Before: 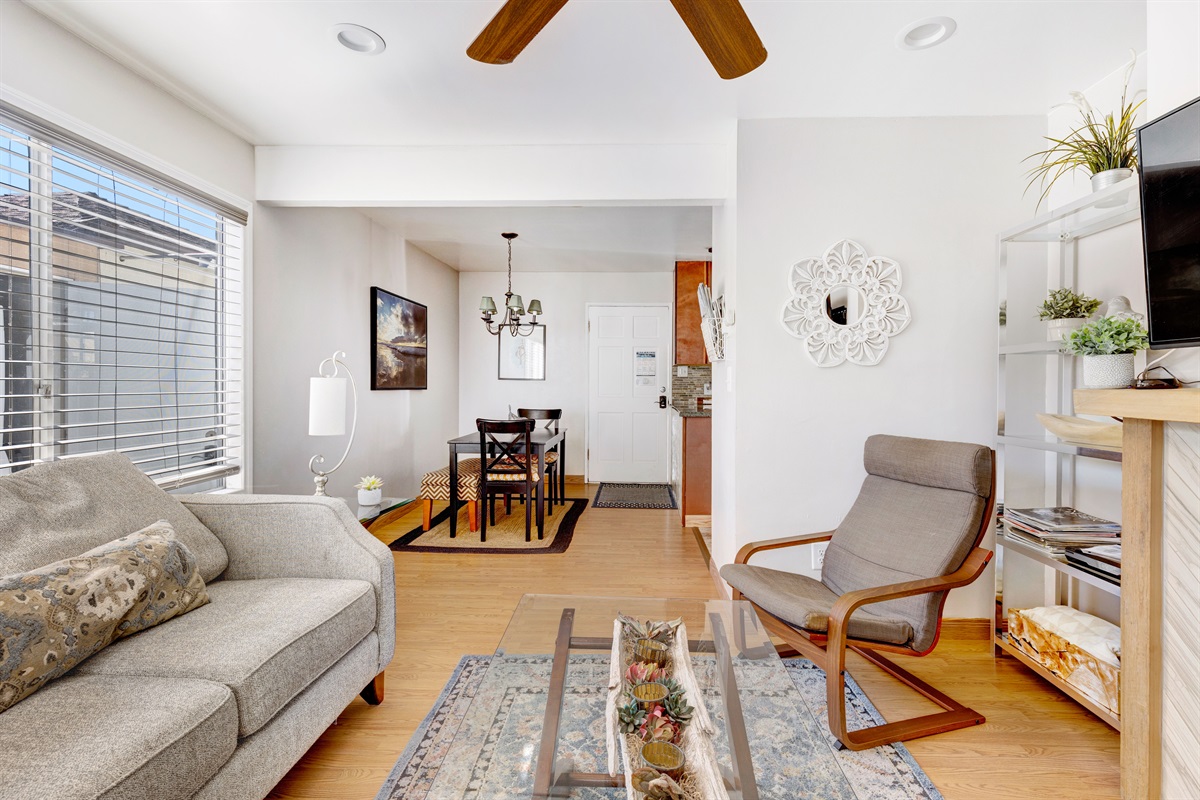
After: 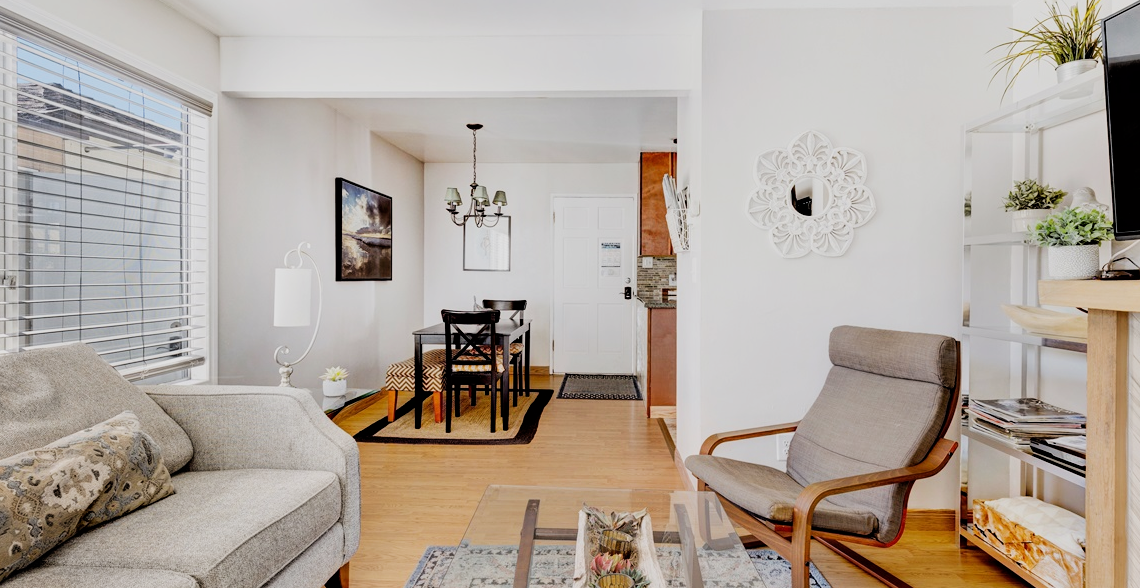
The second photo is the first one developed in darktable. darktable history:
crop and rotate: left 2.931%, top 13.681%, right 1.989%, bottom 12.767%
filmic rgb: black relative exposure -5.13 EV, white relative exposure 3.97 EV, hardness 2.89, contrast 1.199, highlights saturation mix -30.82%
